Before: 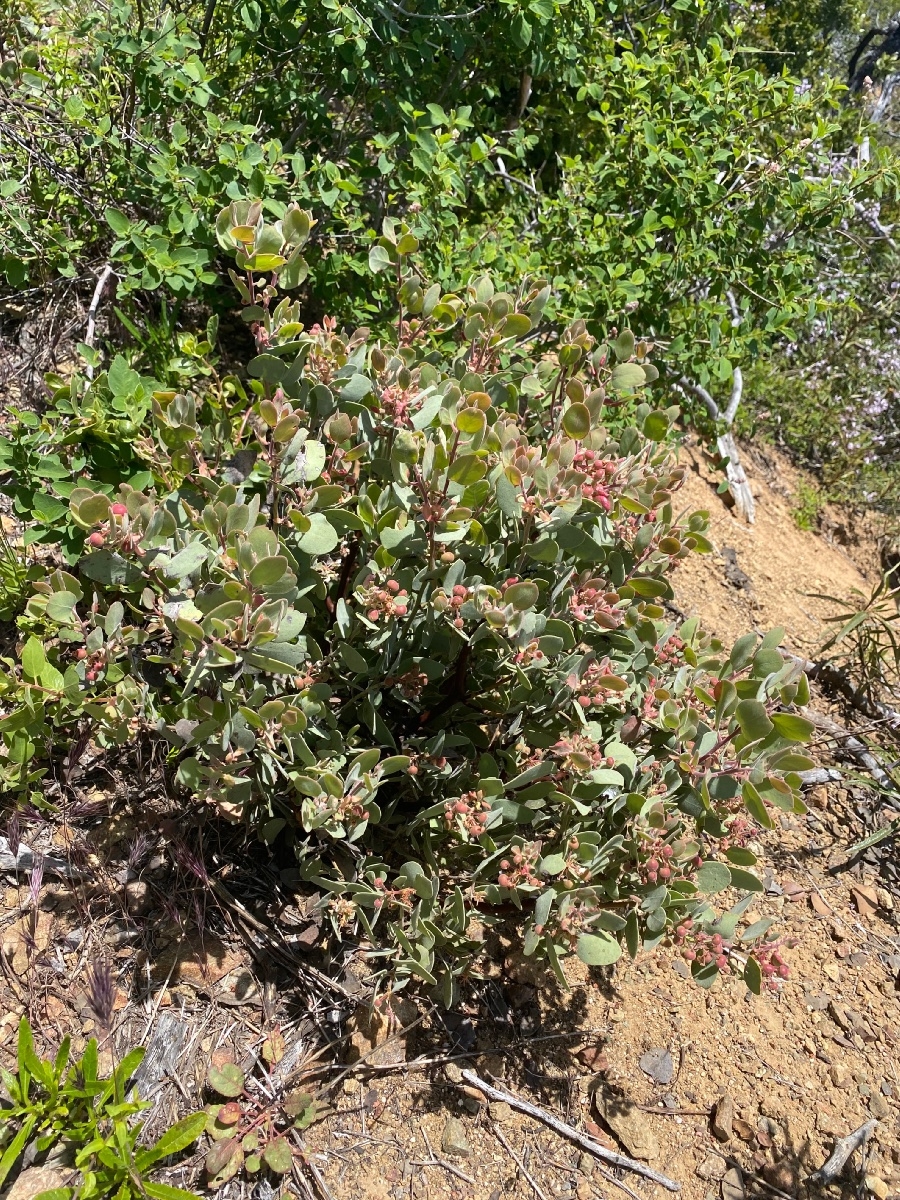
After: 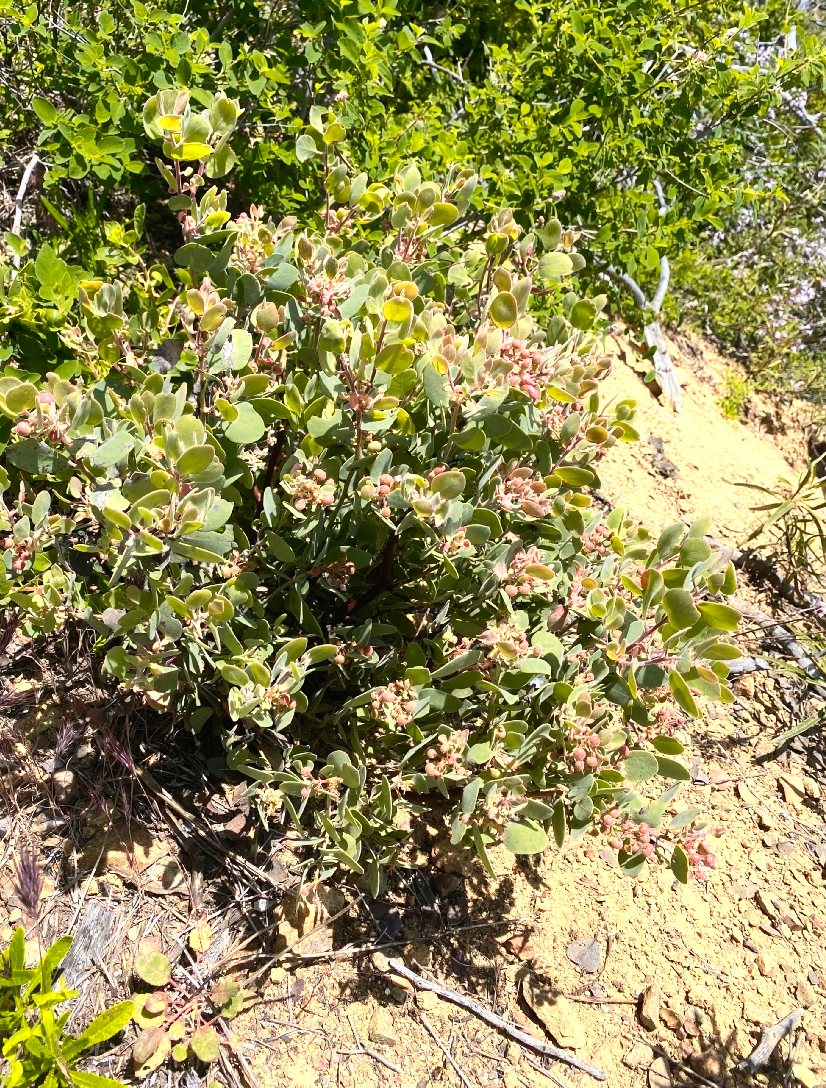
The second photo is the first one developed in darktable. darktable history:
crop and rotate: left 8.125%, top 9.328%
contrast brightness saturation: contrast 0.197, brightness 0.161, saturation 0.226
color zones: curves: ch0 [(0.099, 0.624) (0.257, 0.596) (0.384, 0.376) (0.529, 0.492) (0.697, 0.564) (0.768, 0.532) (0.908, 0.644)]; ch1 [(0.112, 0.564) (0.254, 0.612) (0.432, 0.676) (0.592, 0.456) (0.743, 0.684) (0.888, 0.536)]; ch2 [(0.25, 0.5) (0.469, 0.36) (0.75, 0.5)]
